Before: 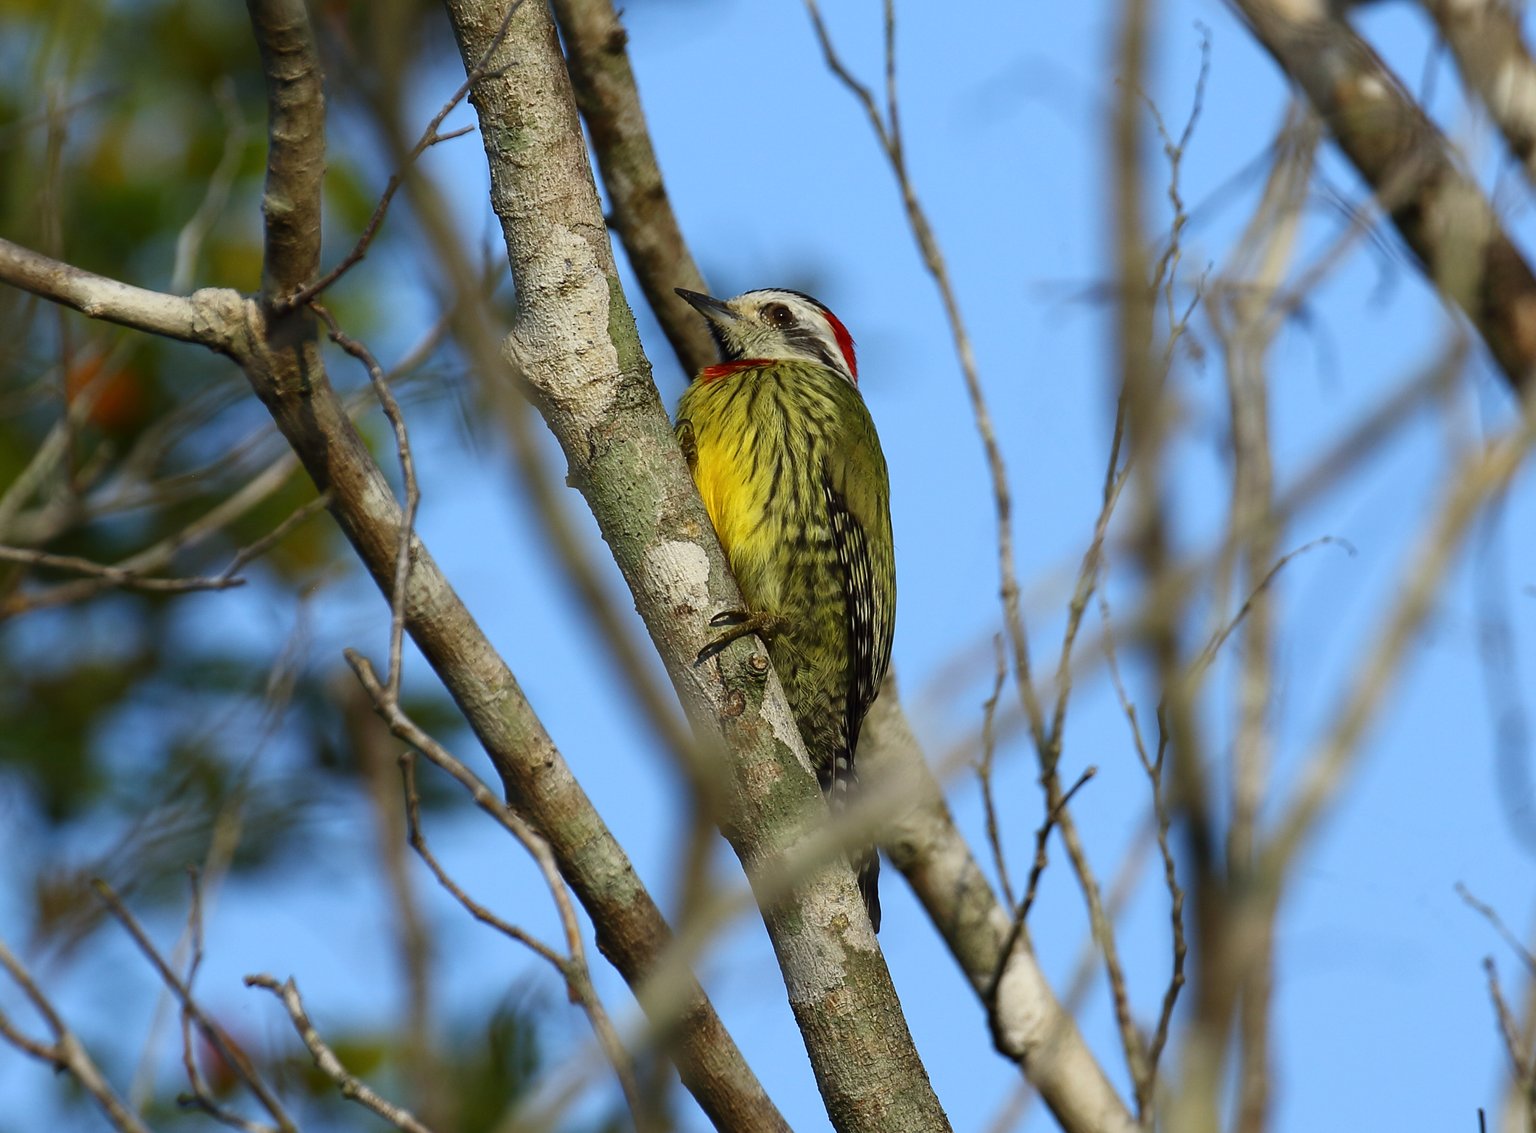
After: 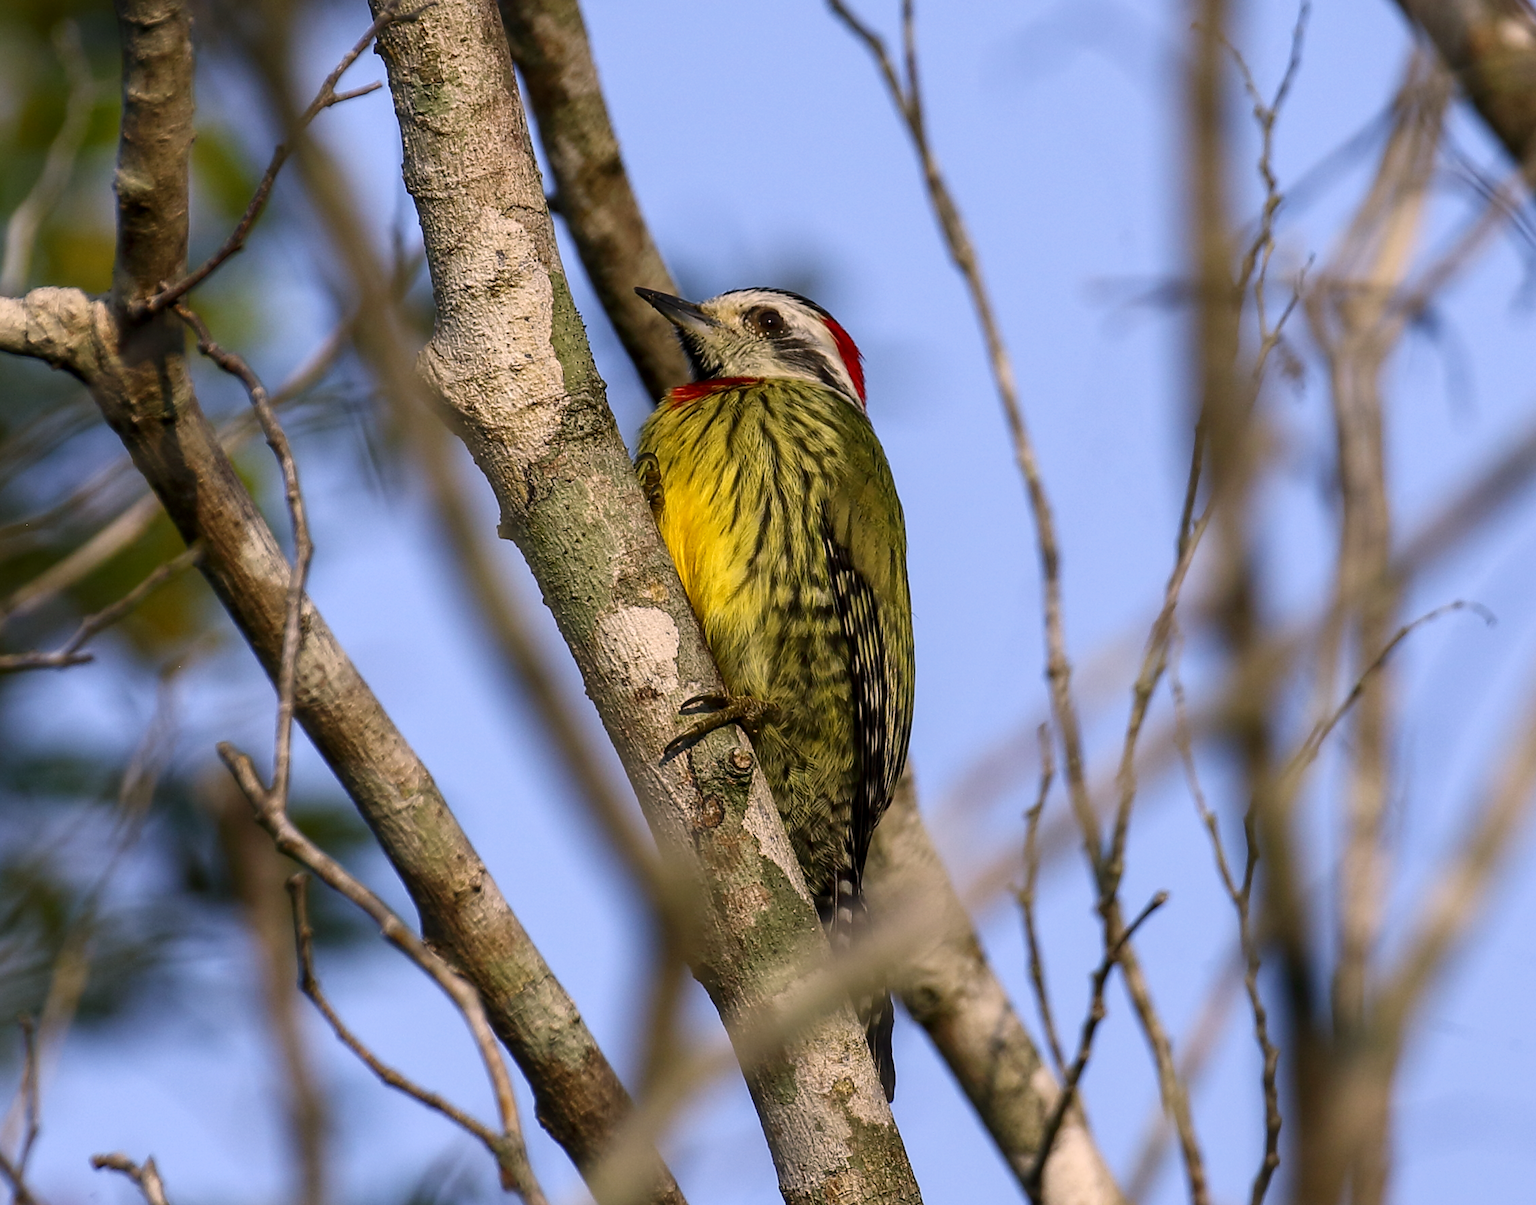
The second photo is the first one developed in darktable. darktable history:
crop: left 11.225%, top 5.381%, right 9.565%, bottom 10.314%
local contrast: on, module defaults
color correction: highlights a* 12.23, highlights b* 5.41
